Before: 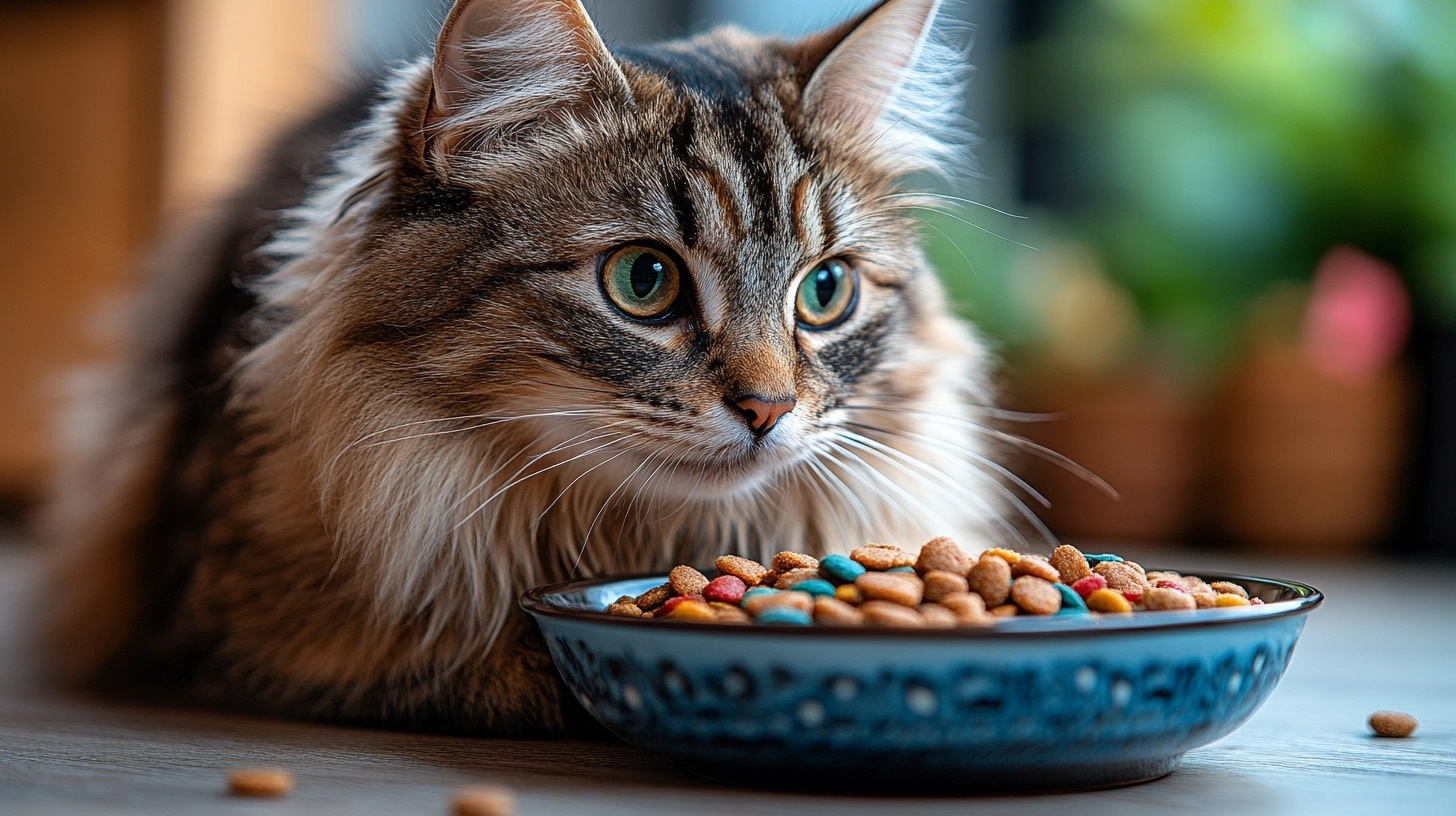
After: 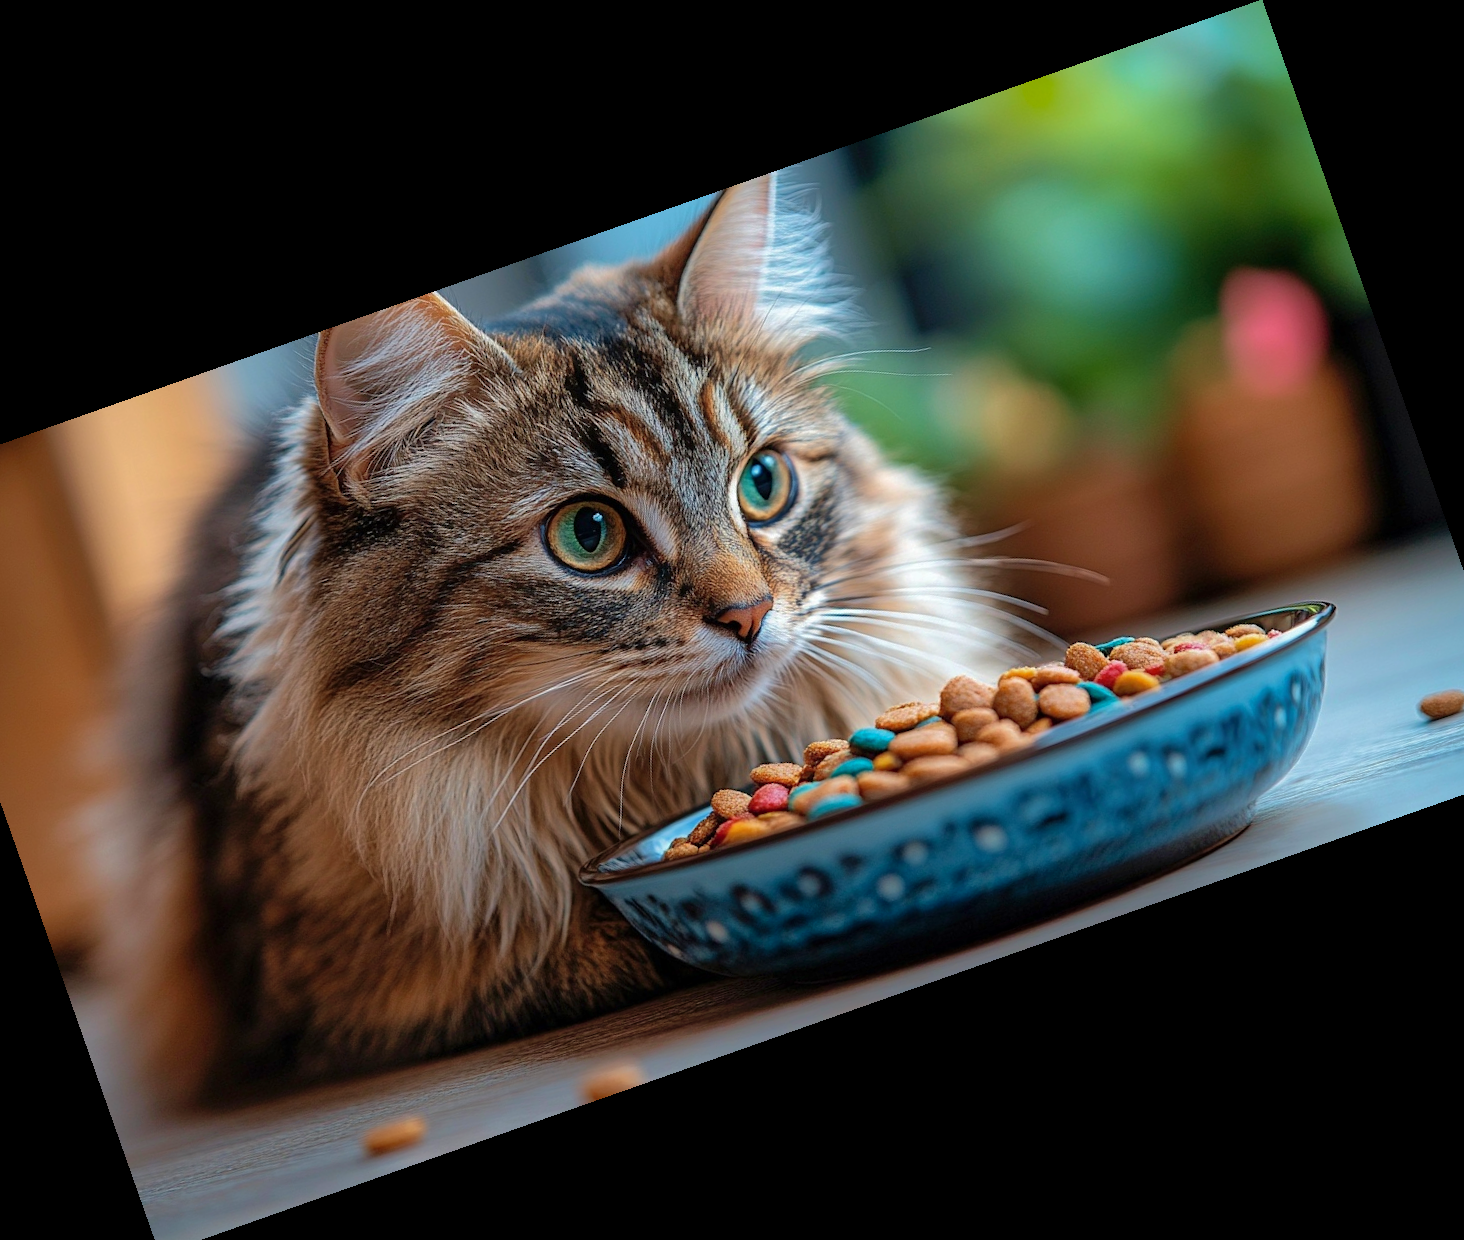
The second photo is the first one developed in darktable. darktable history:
velvia: on, module defaults
crop and rotate: angle 19.43°, left 6.812%, right 4.125%, bottom 1.087%
shadows and highlights: highlights -60
vignetting: fall-off start 116.67%, fall-off radius 59.26%, brightness -0.31, saturation -0.056
